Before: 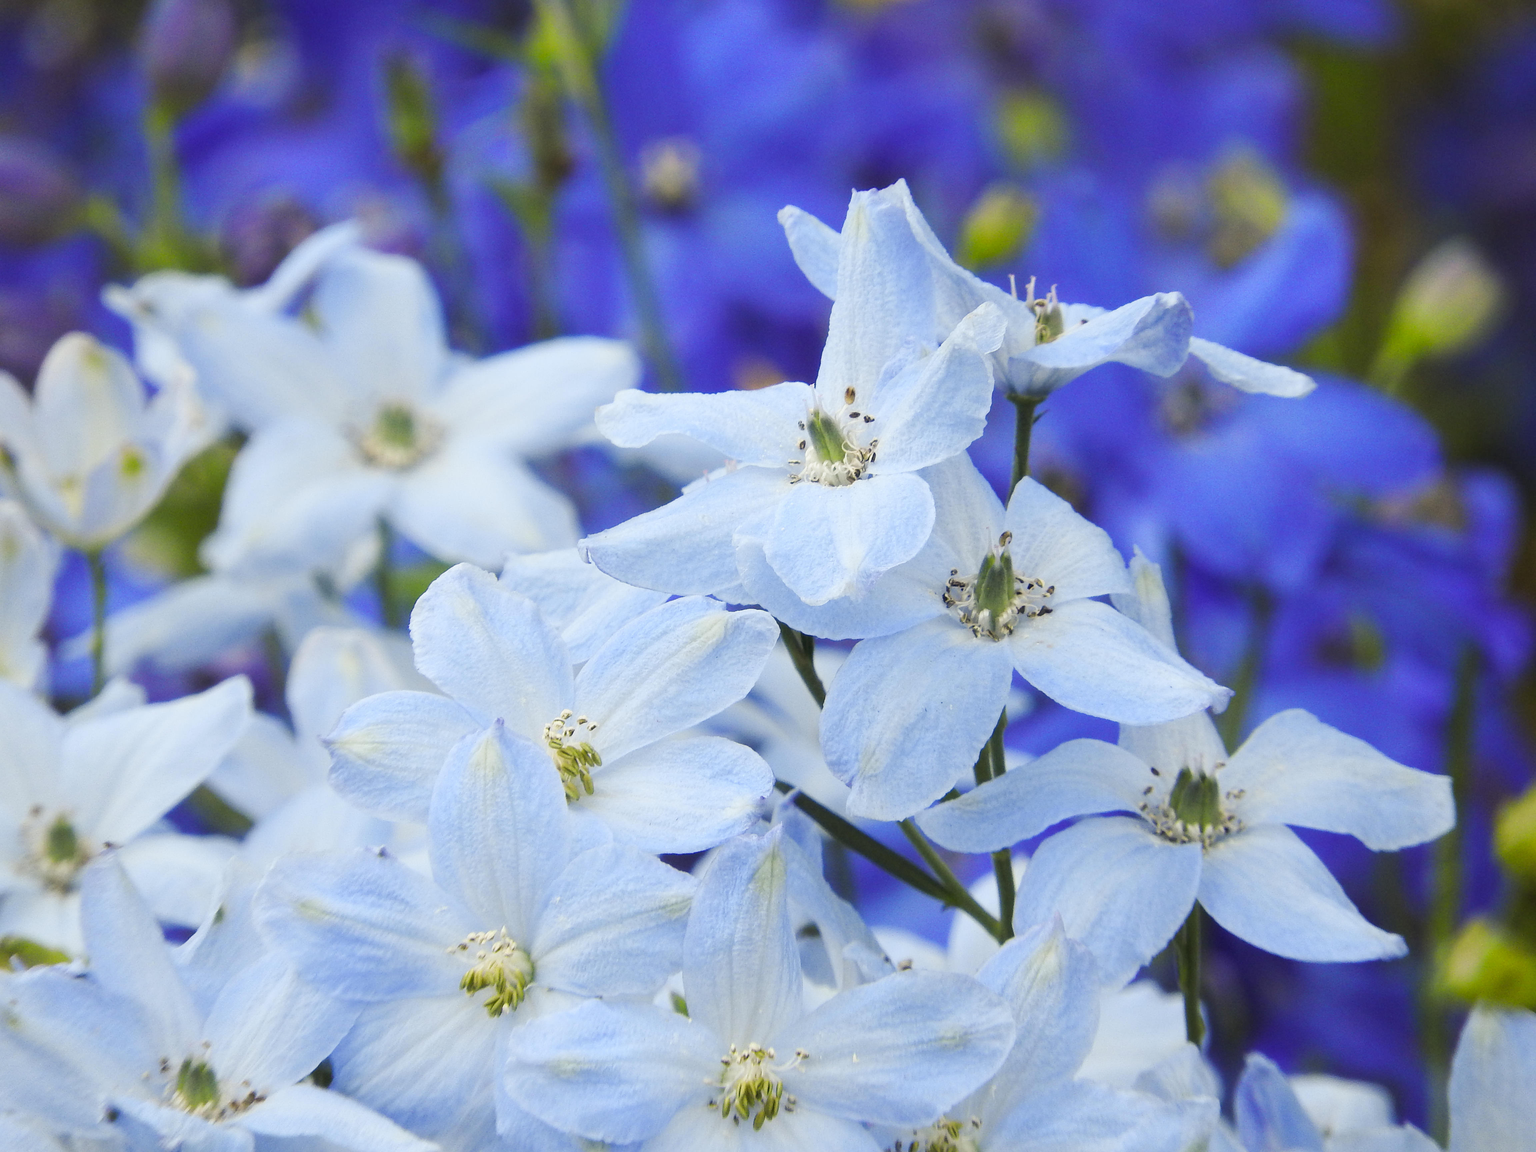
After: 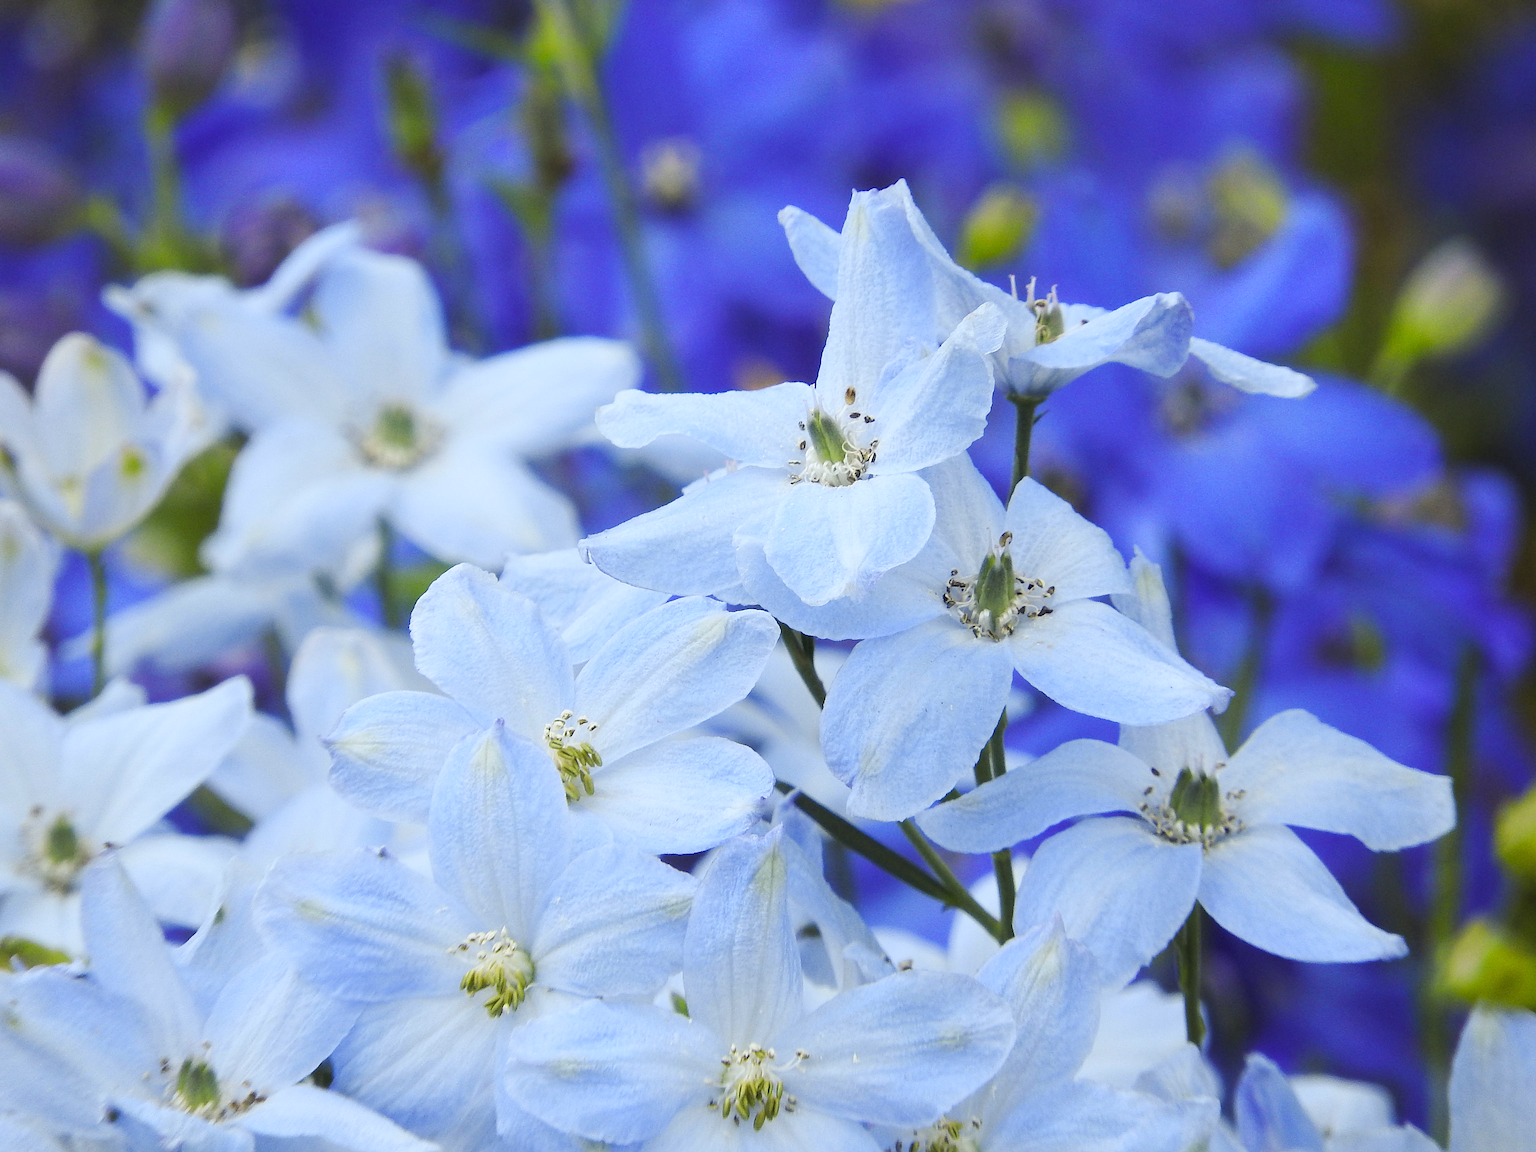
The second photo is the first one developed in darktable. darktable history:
sharpen: on, module defaults
white balance: red 0.967, blue 1.049
exposure: exposure 0.02 EV, compensate highlight preservation false
